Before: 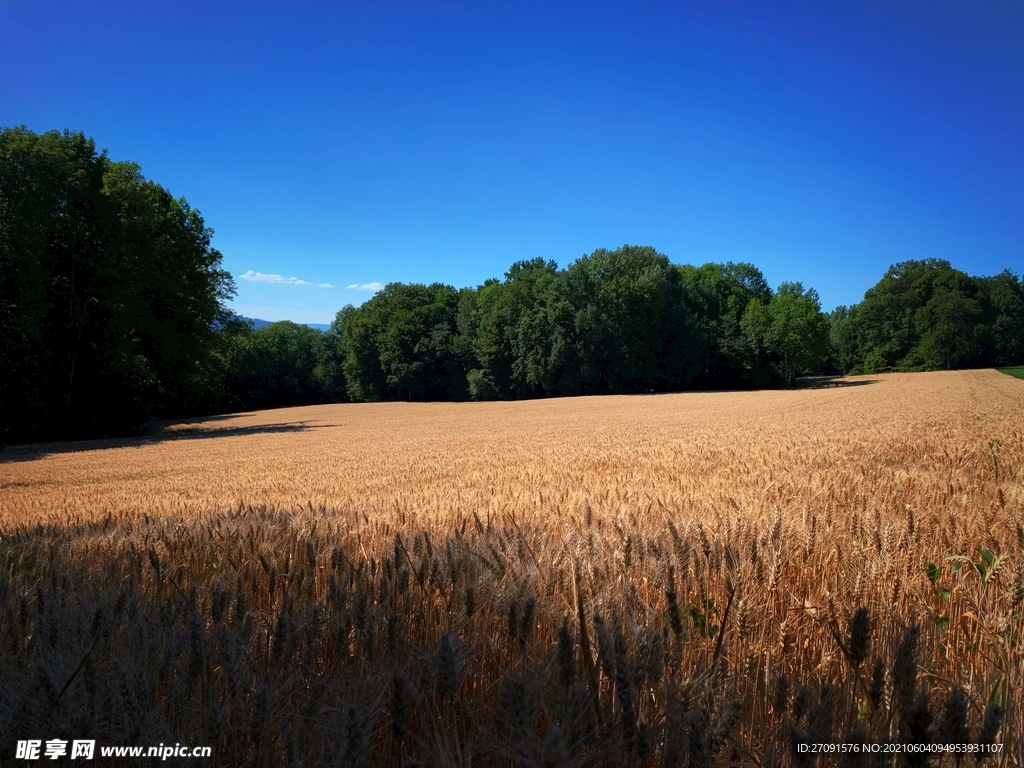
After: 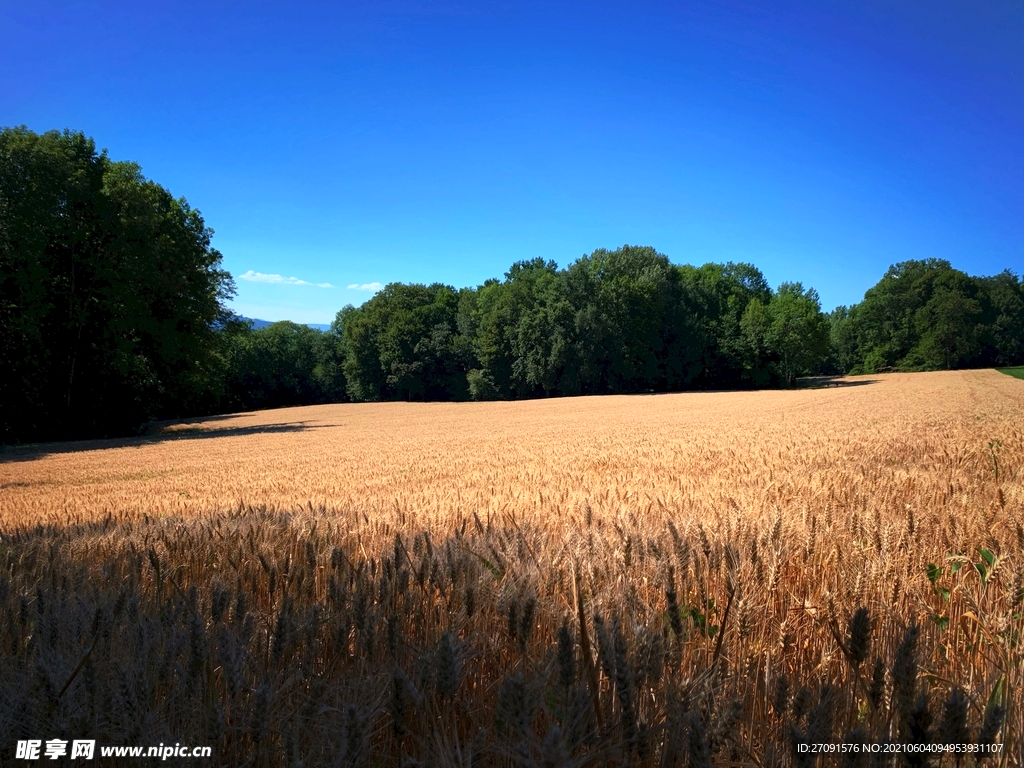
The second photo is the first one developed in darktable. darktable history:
base curve: curves: ch0 [(0, 0) (0.688, 0.865) (1, 1)]
